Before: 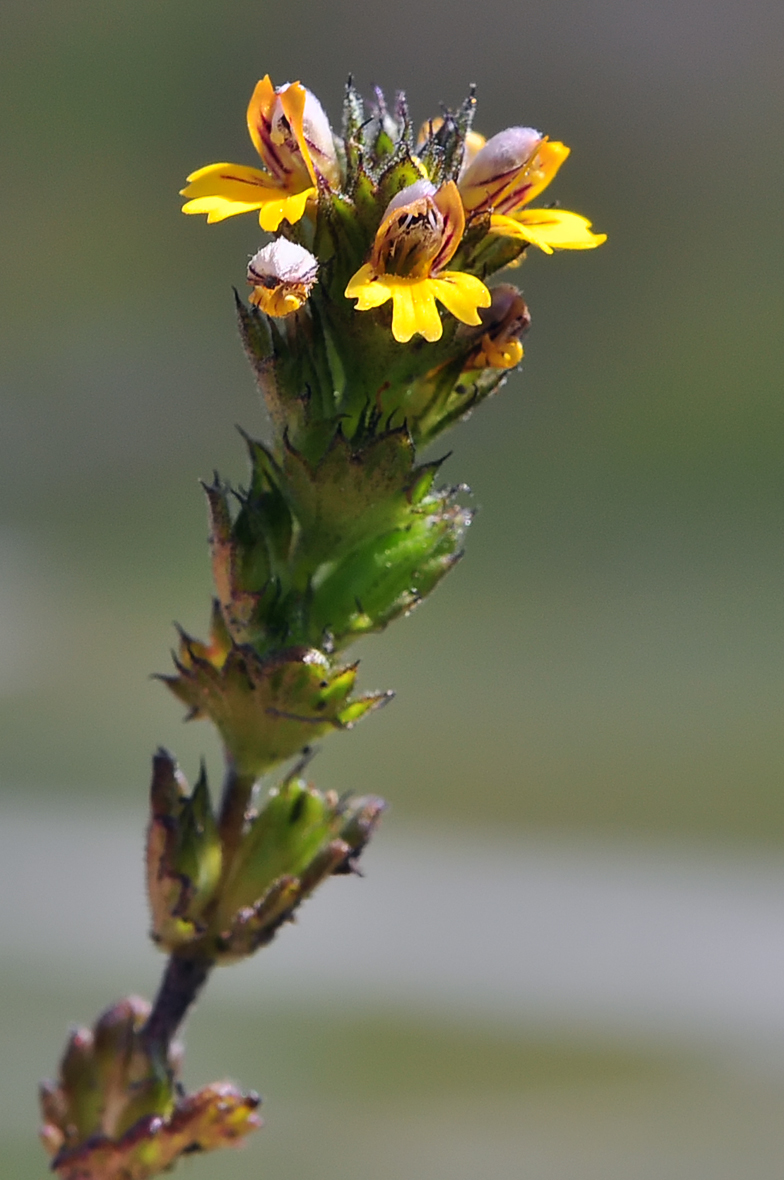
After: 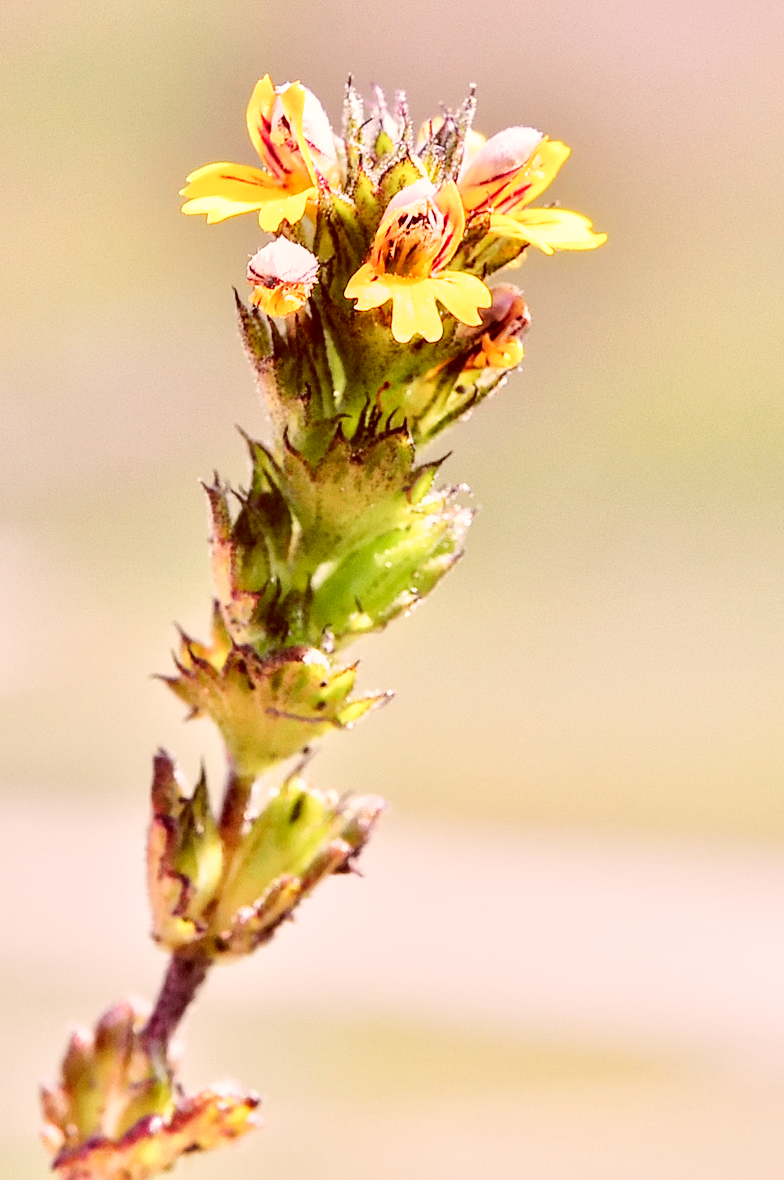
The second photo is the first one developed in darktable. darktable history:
color correction: highlights a* 9.58, highlights b* 8.83, shadows a* 39.26, shadows b* 39.87, saturation 0.772
local contrast: detail 115%
base curve: curves: ch0 [(0, 0.003) (0.001, 0.002) (0.006, 0.004) (0.02, 0.022) (0.048, 0.086) (0.094, 0.234) (0.162, 0.431) (0.258, 0.629) (0.385, 0.8) (0.548, 0.918) (0.751, 0.988) (1, 1)], preserve colors none
tone equalizer: -7 EV 0.147 EV, -6 EV 0.609 EV, -5 EV 1.12 EV, -4 EV 1.34 EV, -3 EV 1.18 EV, -2 EV 0.6 EV, -1 EV 0.161 EV, mask exposure compensation -0.514 EV
